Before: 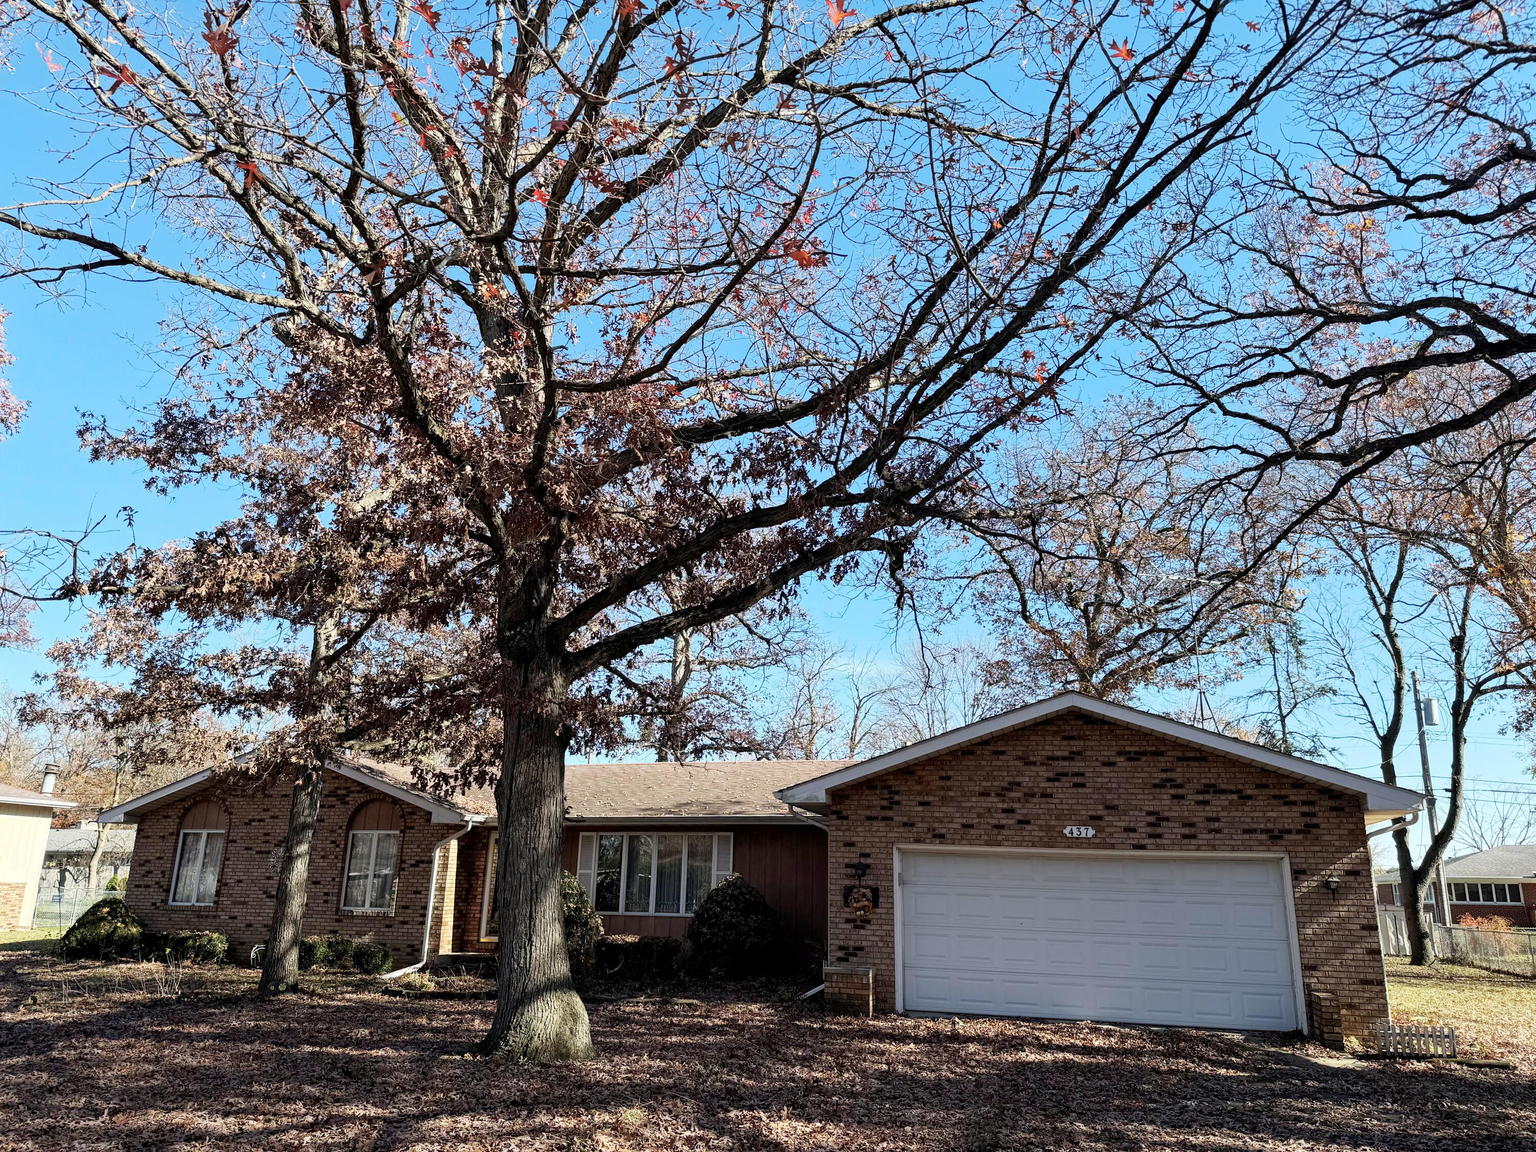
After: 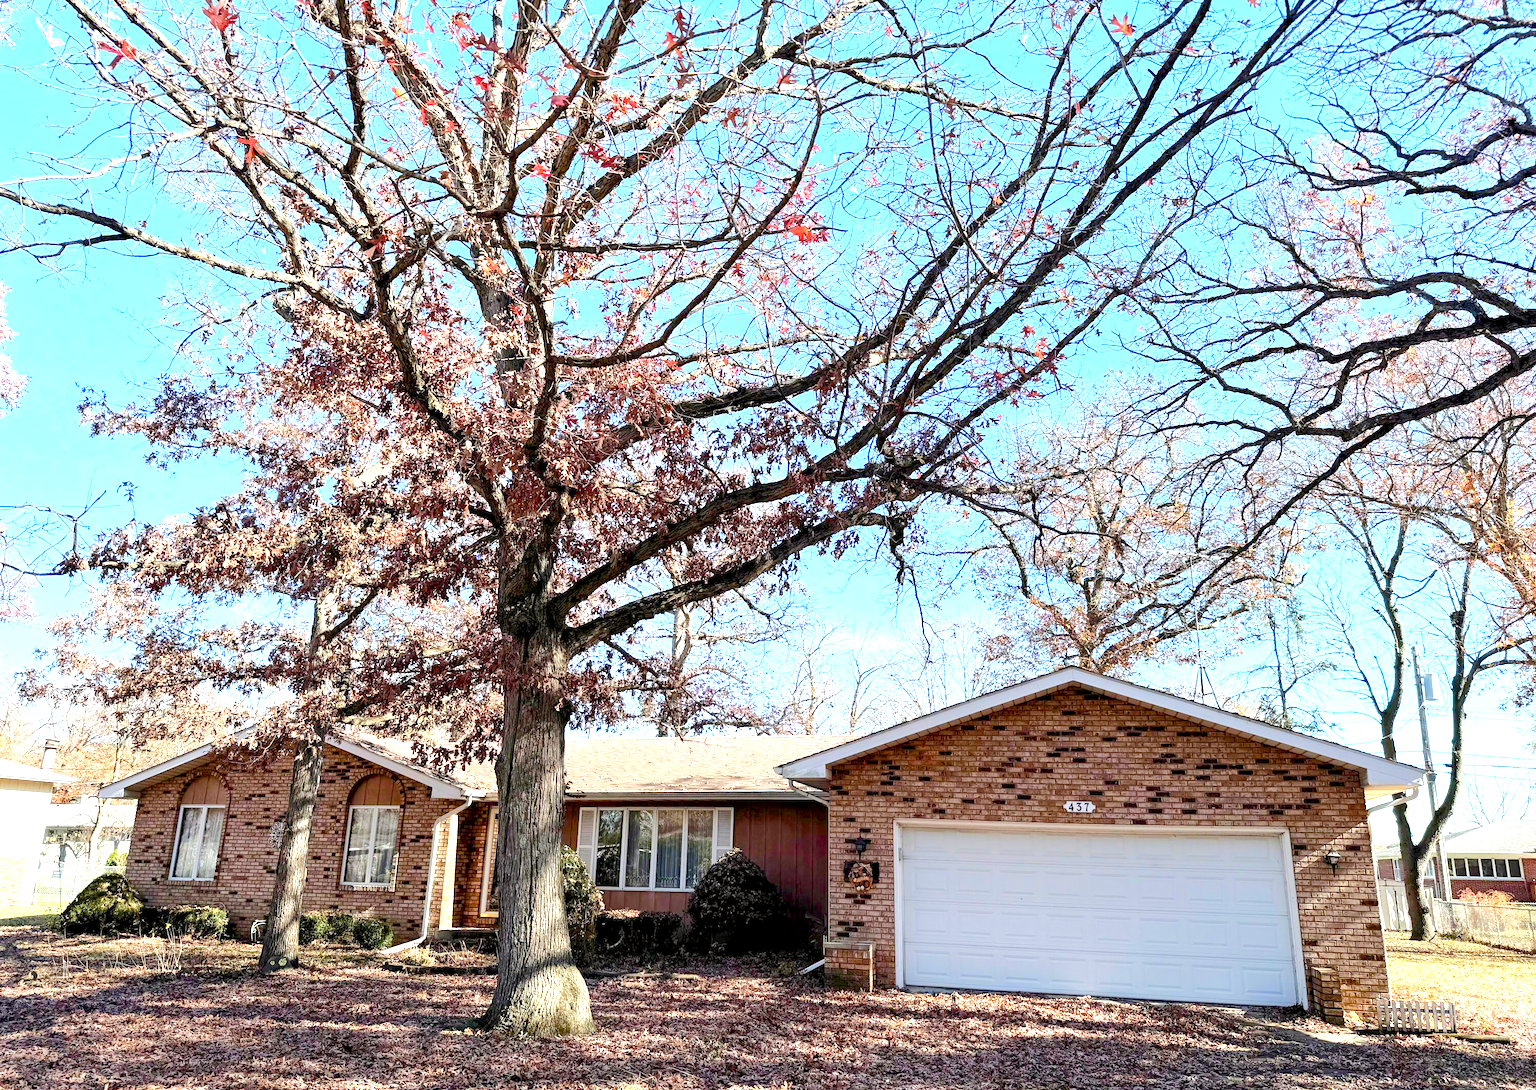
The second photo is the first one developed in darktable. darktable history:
color balance rgb: power › chroma 0.227%, power › hue 61.53°, perceptual saturation grading › global saturation 0.469%, perceptual saturation grading › mid-tones 6.299%, perceptual saturation grading › shadows 71.251%, hue shift -1.87°, contrast -21.438%
crop and rotate: top 2.219%, bottom 3.107%
tone equalizer: -8 EV 0.009 EV, -7 EV -0.027 EV, -6 EV 0.015 EV, -5 EV 0.044 EV, -4 EV 0.243 EV, -3 EV 0.674 EV, -2 EV 0.572 EV, -1 EV 0.181 EV, +0 EV 0.04 EV, edges refinement/feathering 500, mask exposure compensation -1.57 EV, preserve details no
exposure: black level correction 0.001, exposure 1.717 EV, compensate exposure bias true, compensate highlight preservation false
